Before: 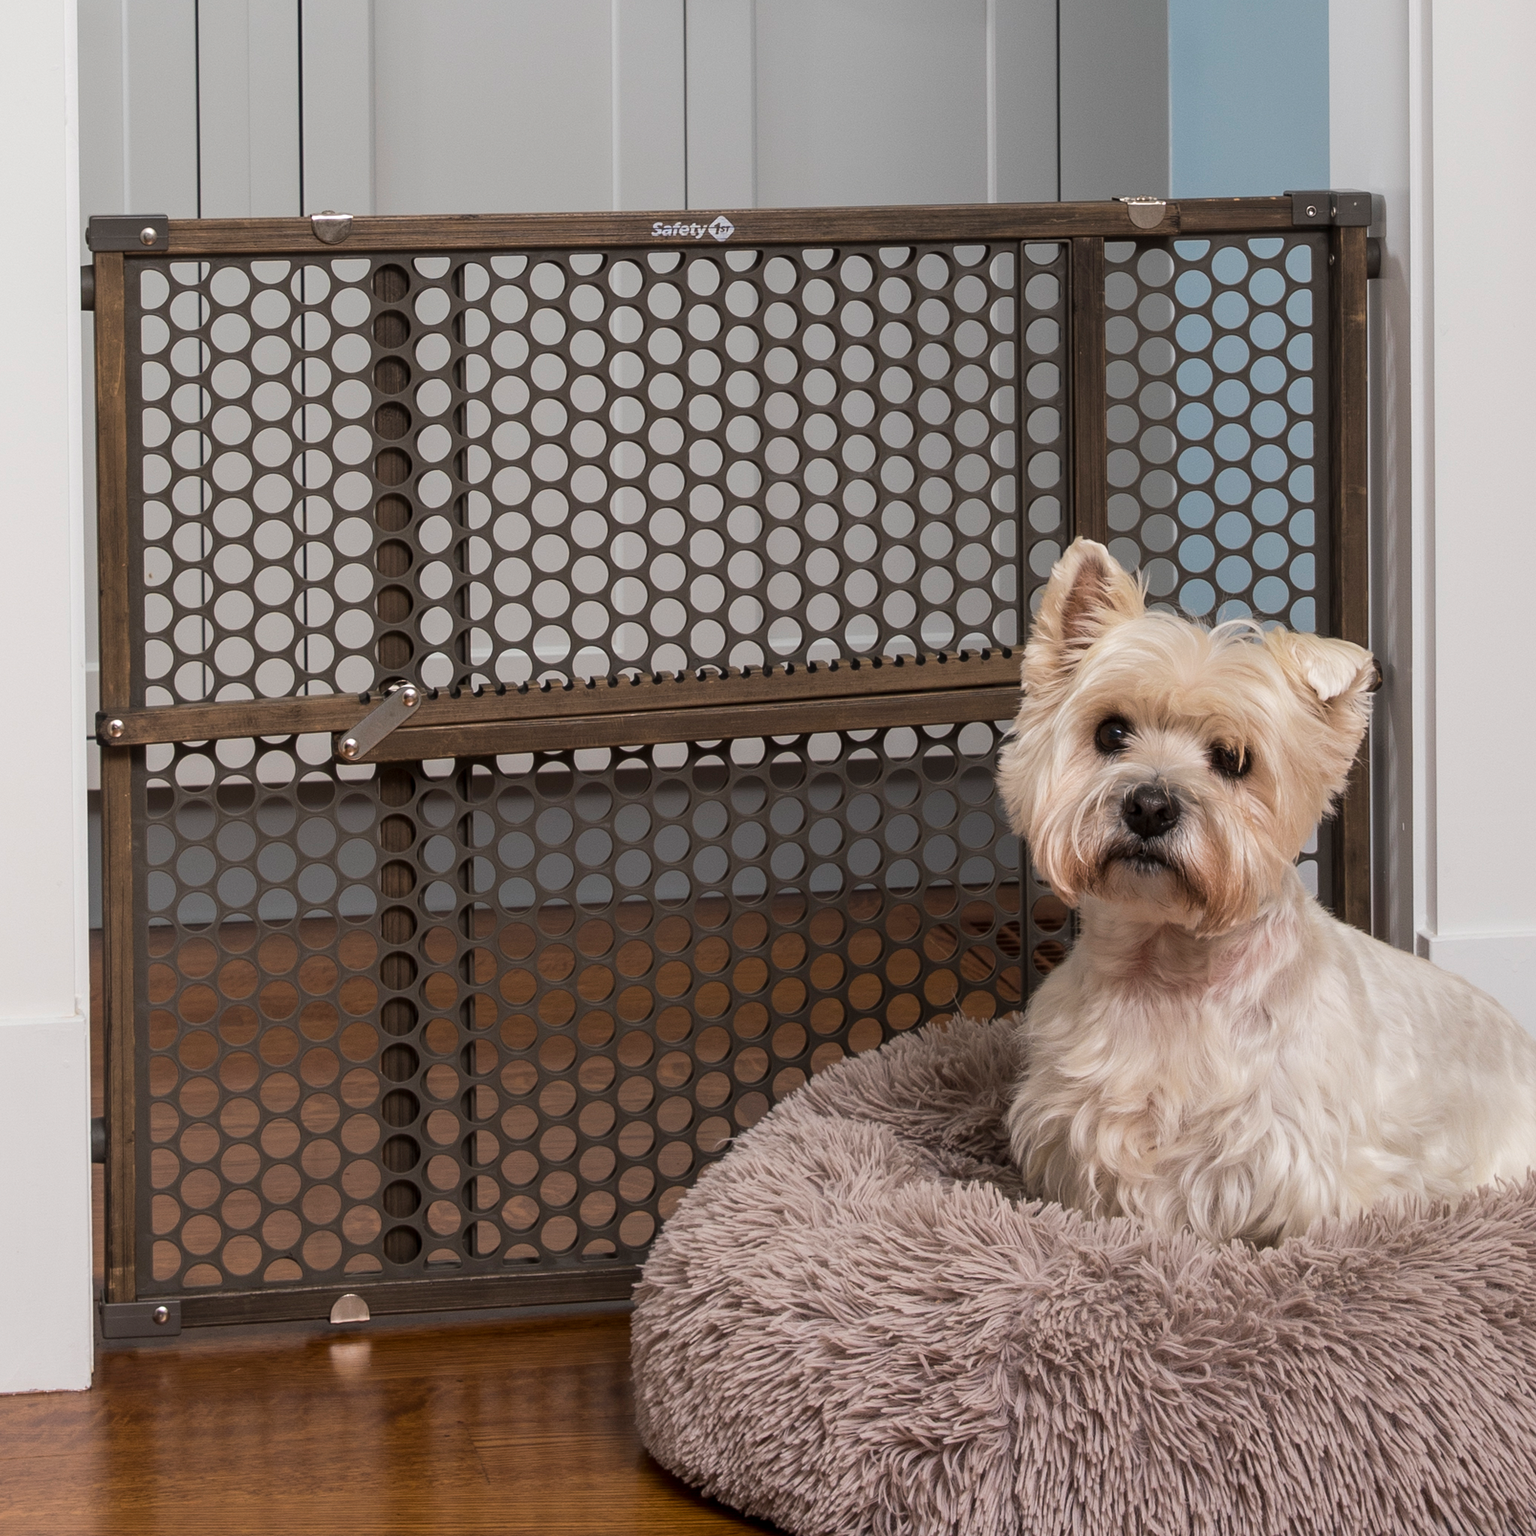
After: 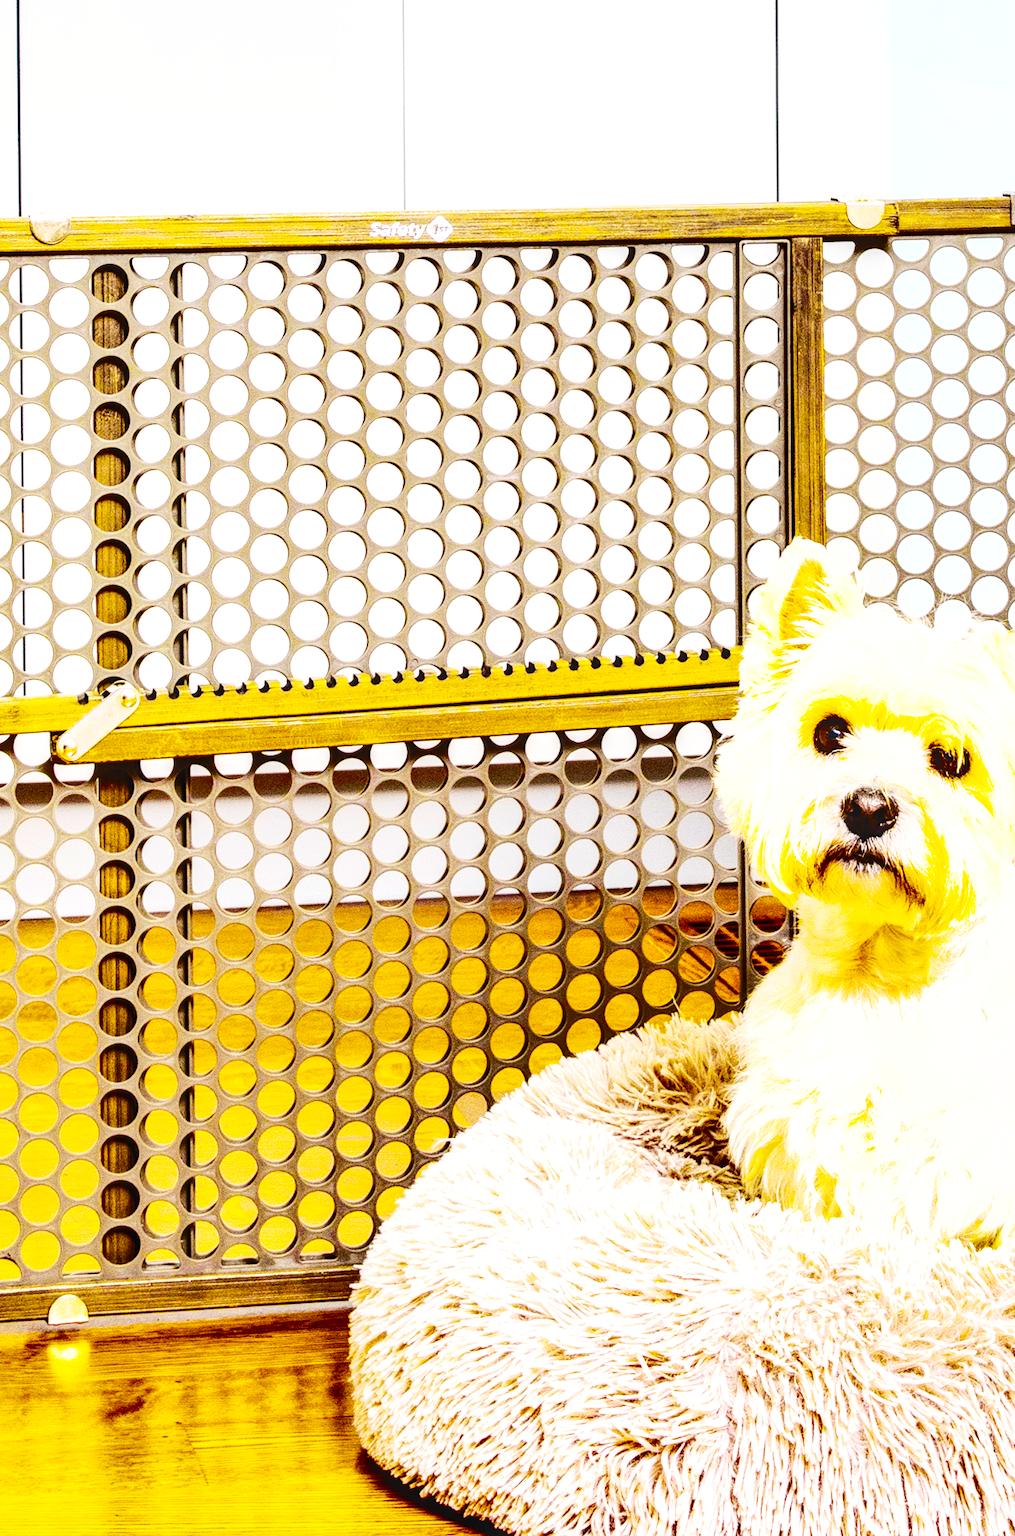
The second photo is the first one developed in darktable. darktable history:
tone curve: curves: ch0 [(0.003, 0.029) (0.037, 0.036) (0.149, 0.117) (0.297, 0.318) (0.422, 0.474) (0.531, 0.6) (0.743, 0.809) (0.877, 0.901) (1, 0.98)]; ch1 [(0, 0) (0.305, 0.325) (0.453, 0.437) (0.482, 0.479) (0.501, 0.5) (0.506, 0.503) (0.567, 0.572) (0.605, 0.608) (0.668, 0.69) (1, 1)]; ch2 [(0, 0) (0.313, 0.306) (0.4, 0.399) (0.45, 0.48) (0.499, 0.502) (0.512, 0.523) (0.57, 0.595) (0.653, 0.662) (1, 1)], preserve colors none
base curve: curves: ch0 [(0, 0) (0.028, 0.03) (0.121, 0.232) (0.46, 0.748) (0.859, 0.968) (1, 1)], preserve colors none
crop and rotate: left 18.361%, right 15.532%
exposure: black level correction 0, exposure 1.104 EV, compensate highlight preservation false
local contrast: detail 130%
tone equalizer: -7 EV 0.163 EV, -6 EV 0.607 EV, -5 EV 1.16 EV, -4 EV 1.35 EV, -3 EV 1.18 EV, -2 EV 0.6 EV, -1 EV 0.166 EV, edges refinement/feathering 500, mask exposure compensation -1.57 EV, preserve details no
color balance rgb: linear chroma grading › highlights 99.405%, linear chroma grading › global chroma 23.842%, perceptual saturation grading › global saturation 30.409%, perceptual brilliance grading › global brilliance 30.562%
shadows and highlights: shadows 30.66, highlights -62.41, soften with gaussian
